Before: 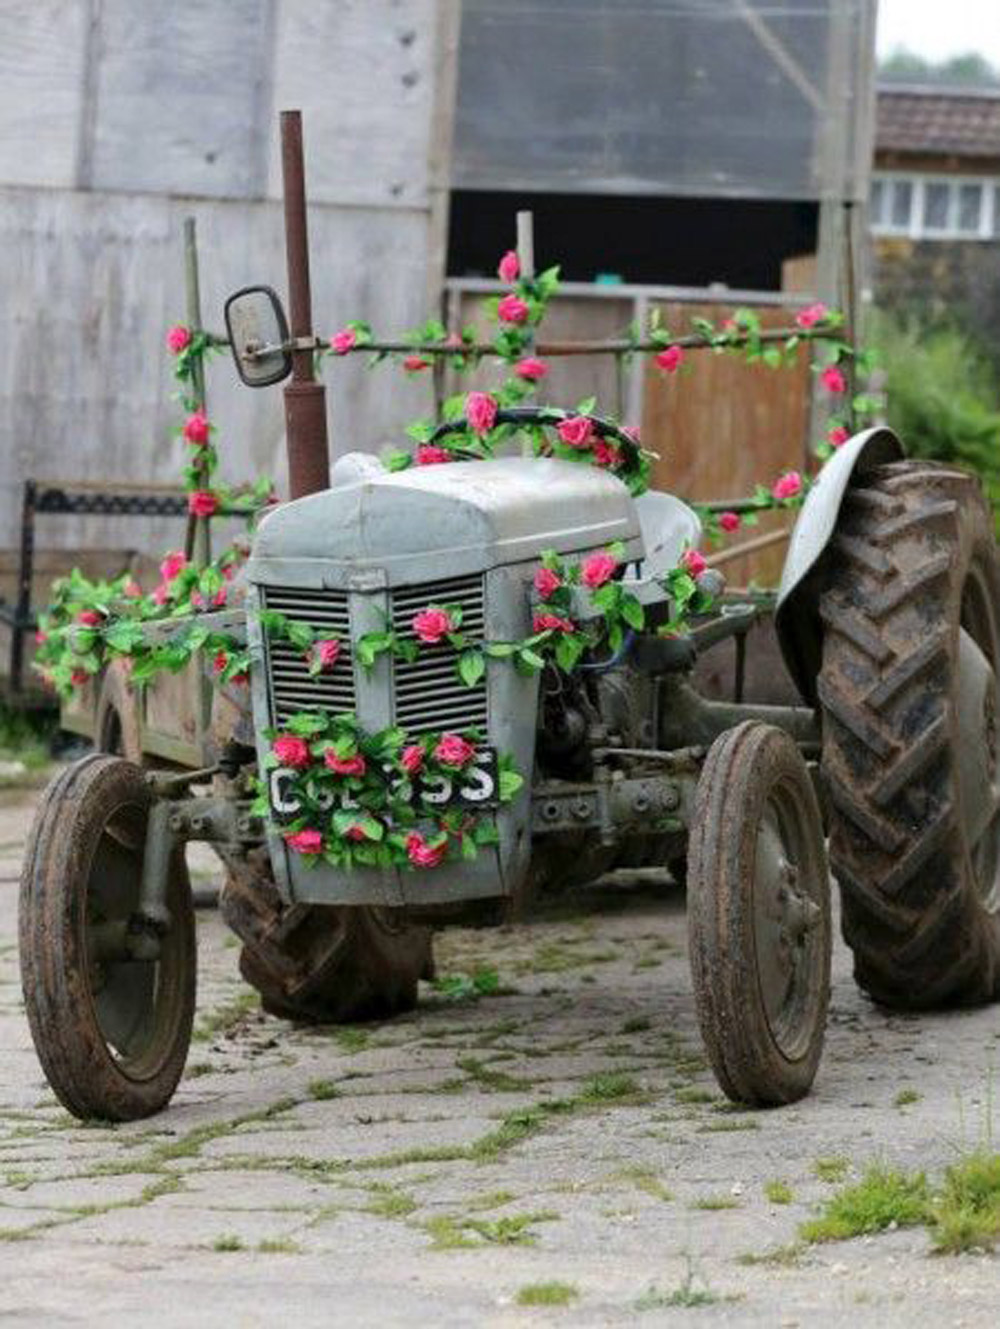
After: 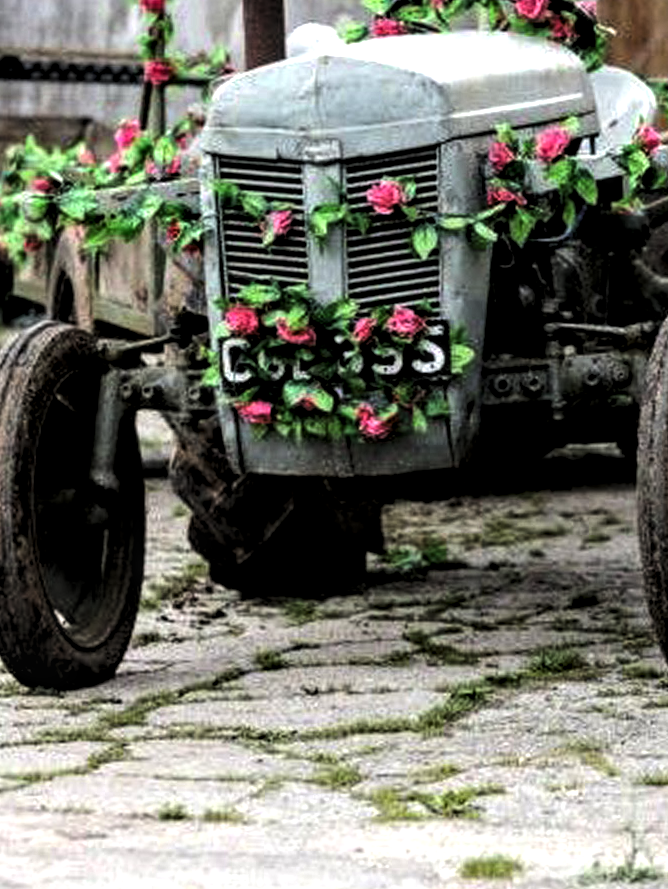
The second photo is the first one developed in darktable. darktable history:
crop and rotate: angle -0.82°, left 3.85%, top 31.828%, right 27.992%
tone equalizer: -8 EV -0.75 EV, -7 EV -0.7 EV, -6 EV -0.6 EV, -5 EV -0.4 EV, -3 EV 0.4 EV, -2 EV 0.6 EV, -1 EV 0.7 EV, +0 EV 0.75 EV, edges refinement/feathering 500, mask exposure compensation -1.57 EV, preserve details no
local contrast: detail 142%
levels: levels [0.116, 0.574, 1]
